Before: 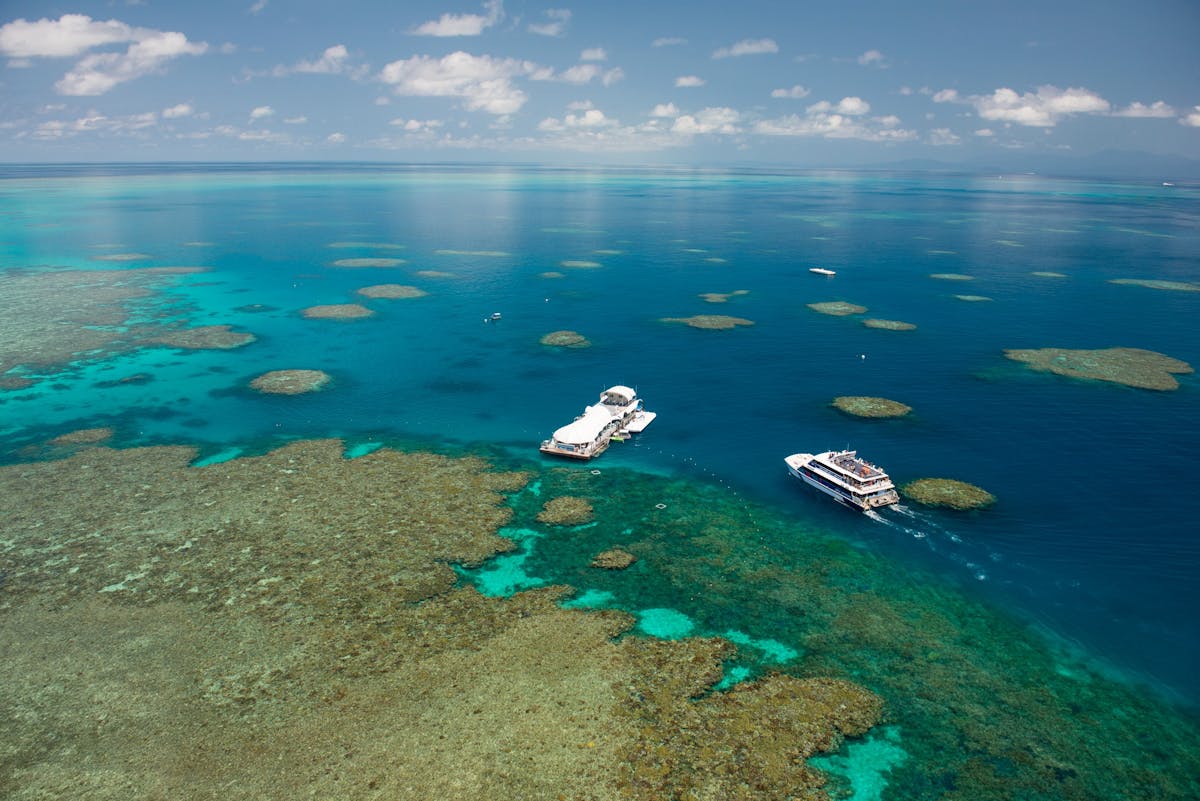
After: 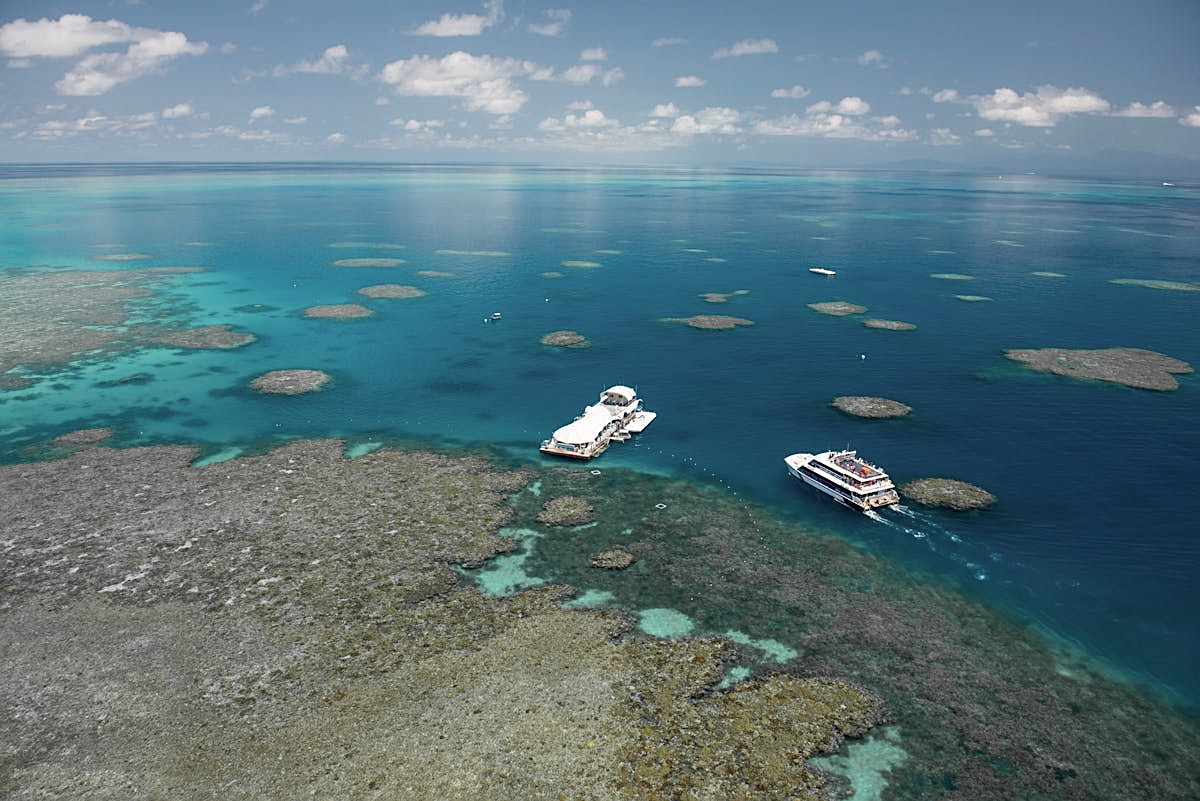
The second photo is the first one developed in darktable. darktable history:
sharpen: on, module defaults
color zones: curves: ch1 [(0, 0.679) (0.143, 0.647) (0.286, 0.261) (0.378, -0.011) (0.571, 0.396) (0.714, 0.399) (0.857, 0.406) (1, 0.679)]
